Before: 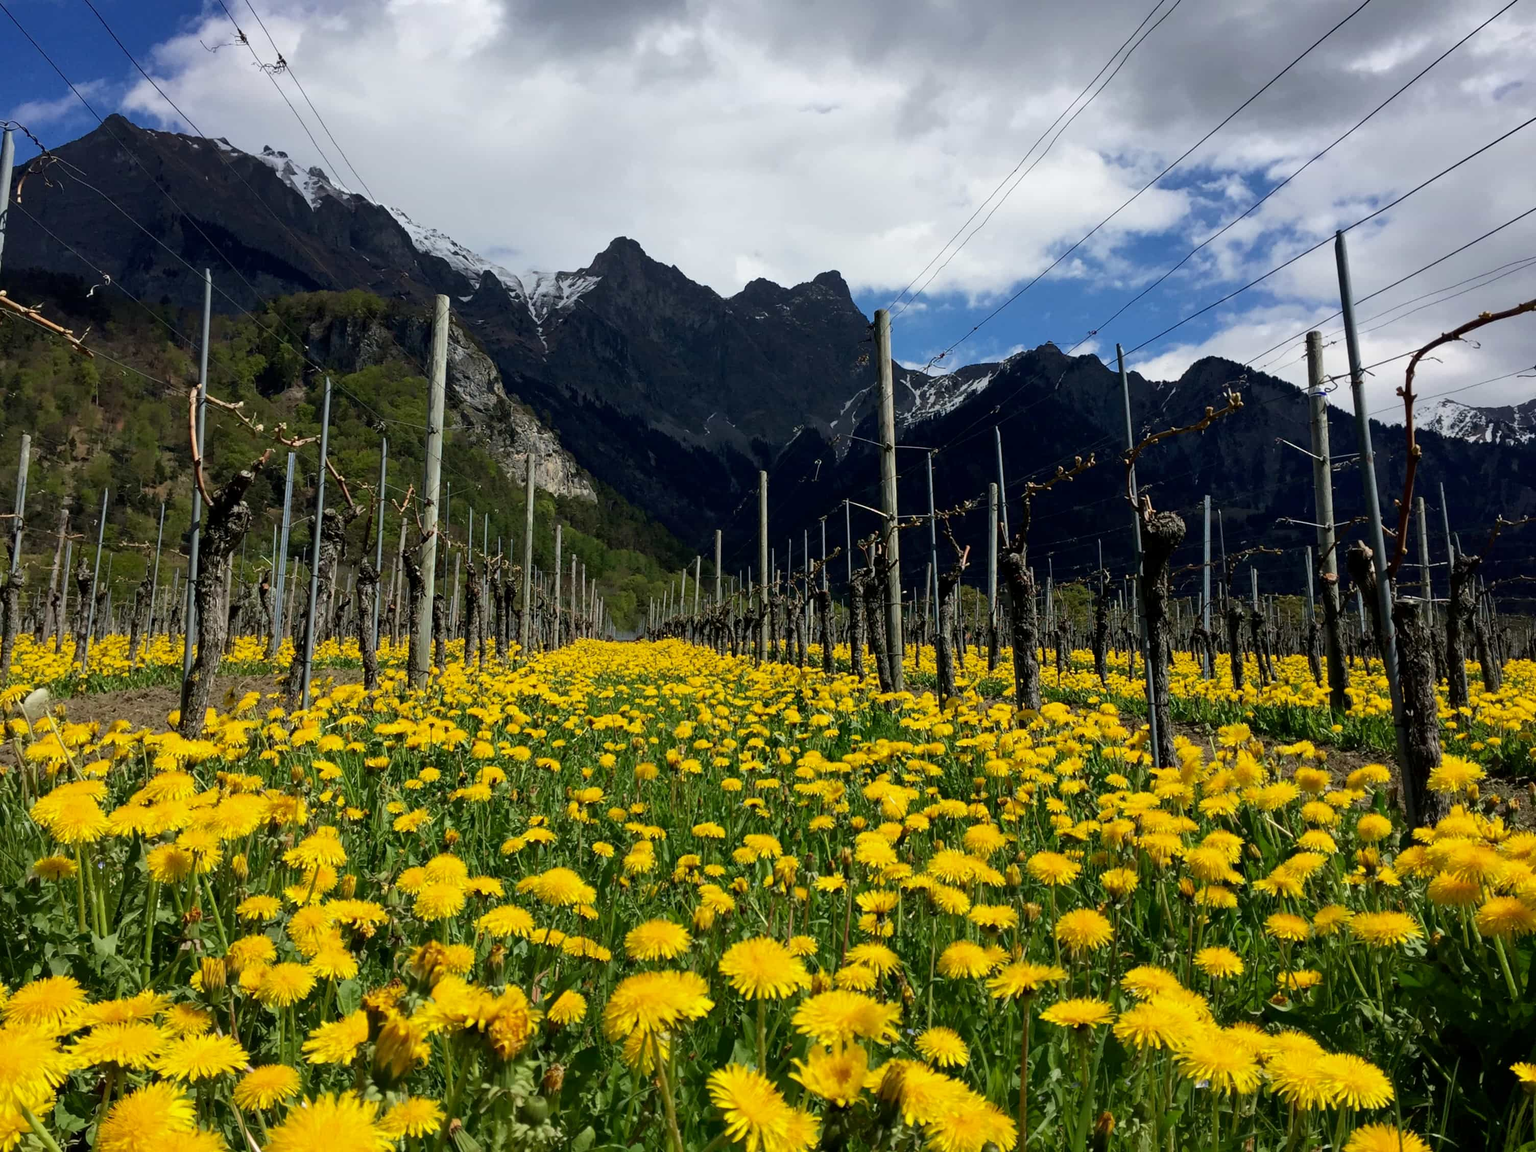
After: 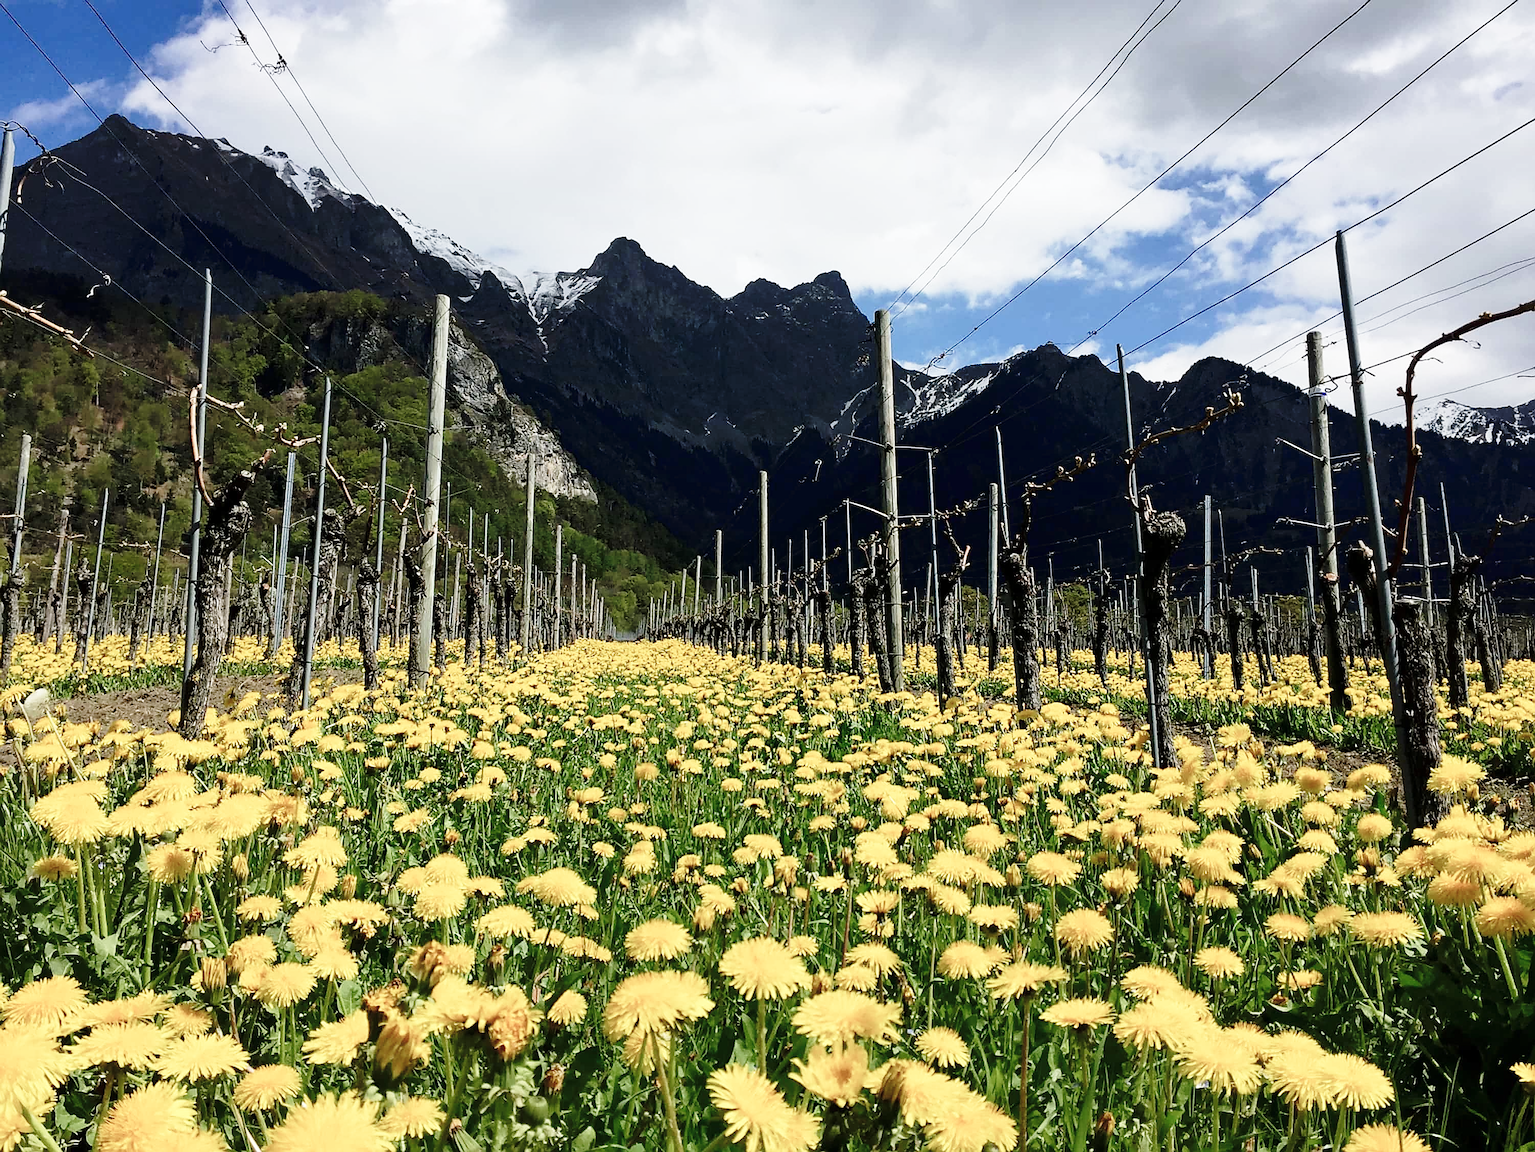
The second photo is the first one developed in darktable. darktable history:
sharpen: radius 1.417, amount 1.232, threshold 0.646
color balance rgb: shadows lift › chroma 0.816%, shadows lift › hue 112.56°, linear chroma grading › global chroma 8.896%, perceptual saturation grading › global saturation -32.522%, global vibrance 9.399%
base curve: curves: ch0 [(0, 0) (0.028, 0.03) (0.121, 0.232) (0.46, 0.748) (0.859, 0.968) (1, 1)], preserve colors none
